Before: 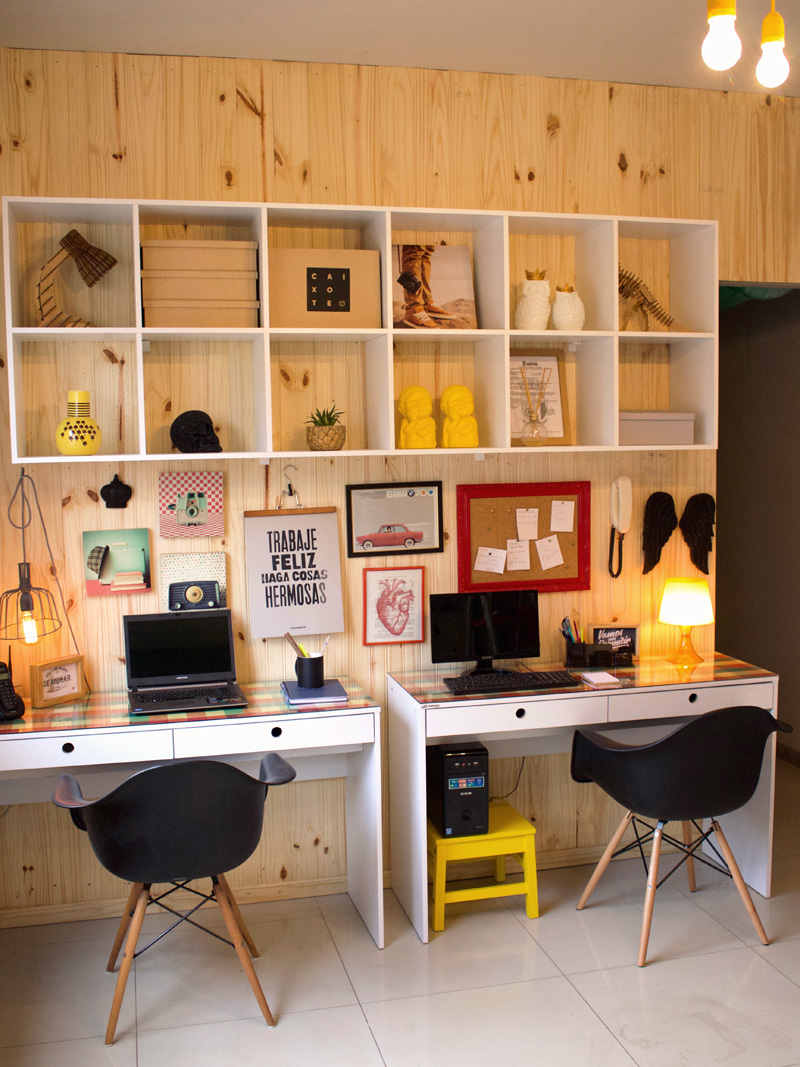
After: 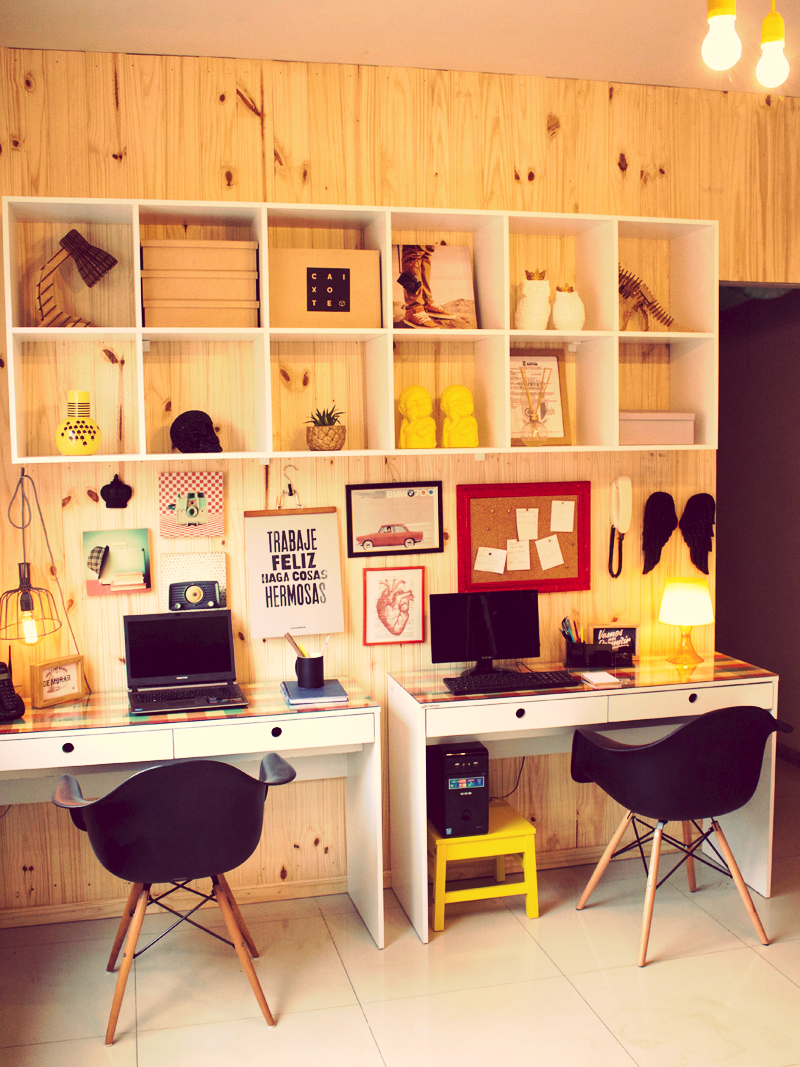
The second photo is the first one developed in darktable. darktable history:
tone curve: curves: ch0 [(0, 0) (0.003, 0.045) (0.011, 0.054) (0.025, 0.069) (0.044, 0.083) (0.069, 0.101) (0.1, 0.119) (0.136, 0.146) (0.177, 0.177) (0.224, 0.221) (0.277, 0.277) (0.335, 0.362) (0.399, 0.452) (0.468, 0.571) (0.543, 0.666) (0.623, 0.758) (0.709, 0.853) (0.801, 0.896) (0.898, 0.945) (1, 1)], preserve colors none
color look up table: target L [92.5, 91, 90.29, 79.96, 71.04, 66.71, 68.05, 58.79, 49.31, 43.96, 42.12, 32.78, 12.34, 200.57, 88.29, 71.6, 72.49, 62.34, 61.1, 53.73, 50.71, 49.28, 52.95, 43.83, 42.45, 26.52, 21.28, 85, 71.12, 69.9, 61.69, 53.64, 51.18, 49.41, 45.72, 36.92, 35.2, 35.63, 33.63, 14.3, 7.145, 94.07, 83.99, 73.72, 69.75, 66.92, 55.26, 51.72, 40.26], target a [-19.21, -4.609, -12.5, -74.17, -72.32, -33.5, 0.436, -51.33, -20.97, -28.82, -7.277, -5.848, 23.31, 0, 2.078, 17.36, 15.64, 31.26, 24.07, 45.56, 56.92, 10.12, 4.462, 49.08, 54.11, 40.8, 33.21, 28.05, 4.083, 28.88, 30.83, 62.83, 60.73, -3.537, 63.17, 20.01, 4.026, 47.99, 33.79, 43.35, 37.26, 3.097, -53.07, -53.78, -8.319, -46.66, -11.96, -22.62, -17.67], target b [82.67, 41.16, 56.55, 26.03, 59.78, 22.31, 58.29, 45.87, 36.35, 26.14, 8.416, 21.48, -3.103, 0, 44.89, 59.24, 44.95, 26.61, 24.56, 46.05, 14.21, 38.28, 9.912, 32.86, 15.04, 12.15, -3.906, 1.051, -18.41, 11.49, -11.37, -33.91, -7.11, -13.75, -13.75, -55.77, -34.56, -34.94, -18.75, -51.14, -34.98, 26.55, 11.63, -8.968, 5.215, 6.354, -40.28, -14.19, -1.885], num patches 49
